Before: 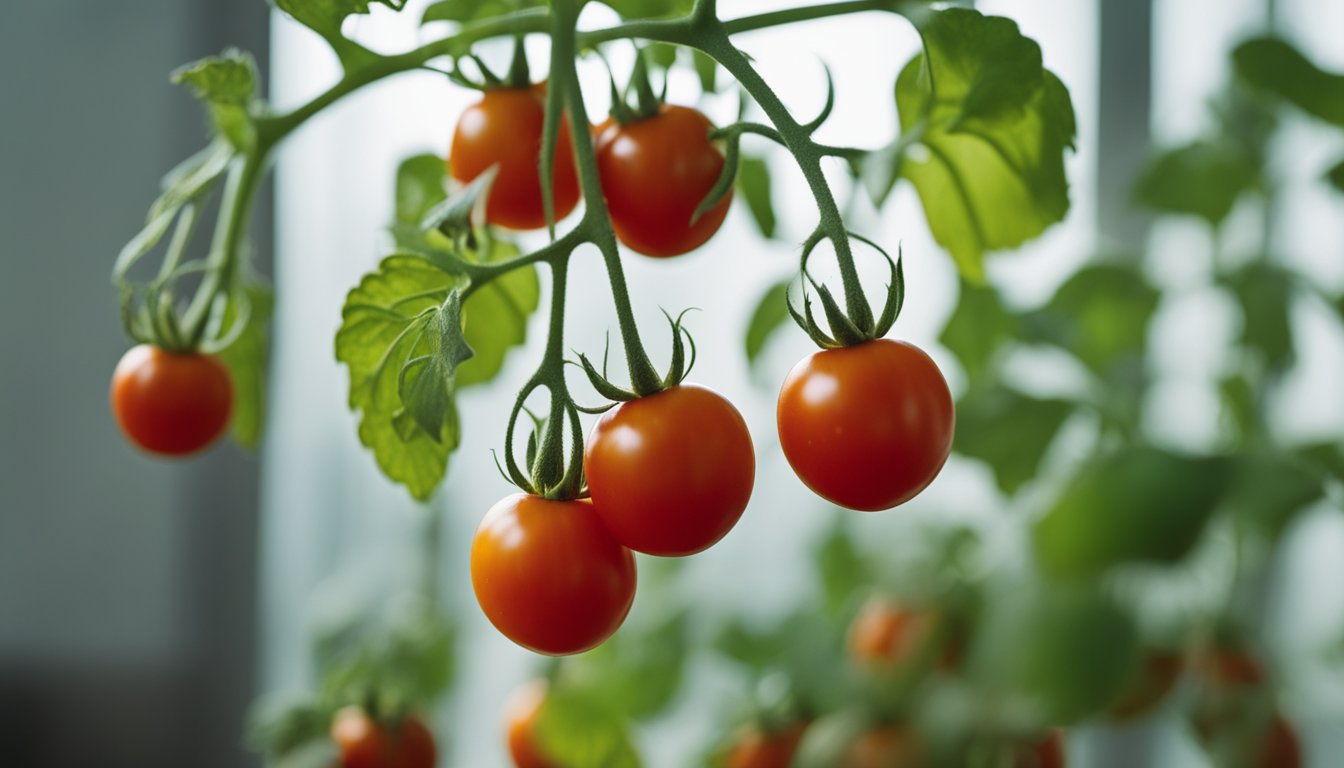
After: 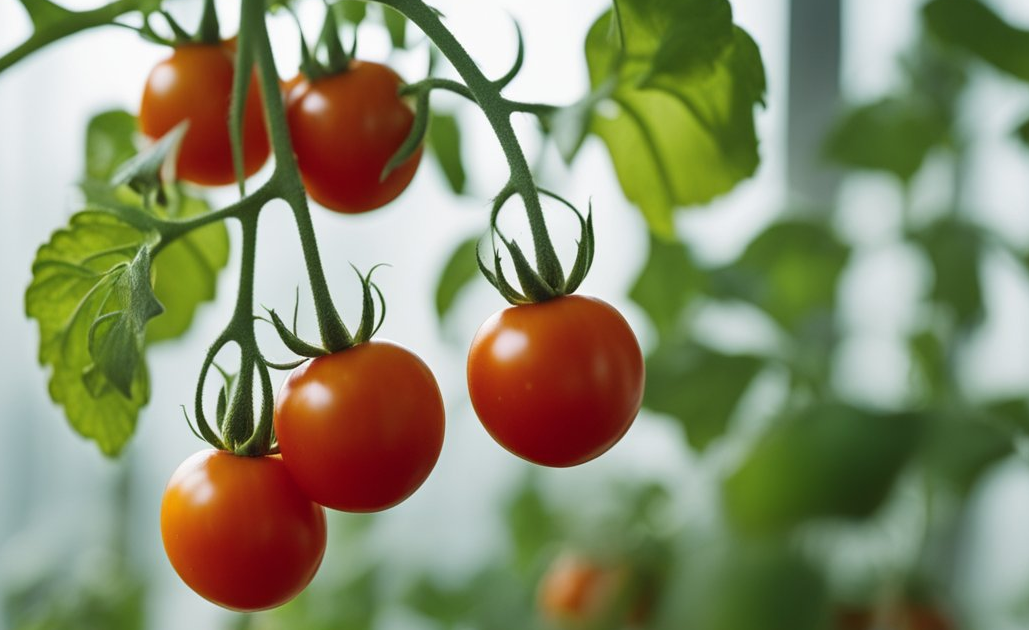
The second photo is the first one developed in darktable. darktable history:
crop: left 23.095%, top 5.827%, bottom 11.854%
white balance: emerald 1
